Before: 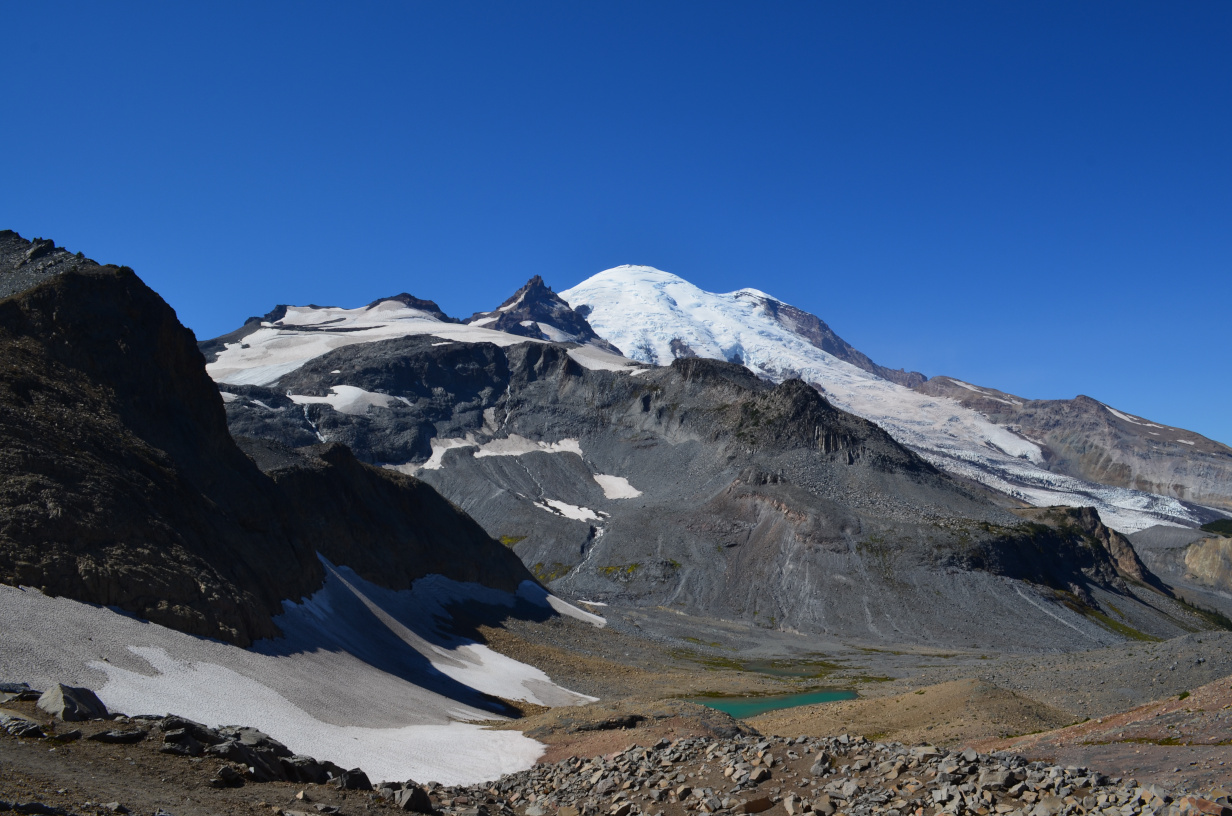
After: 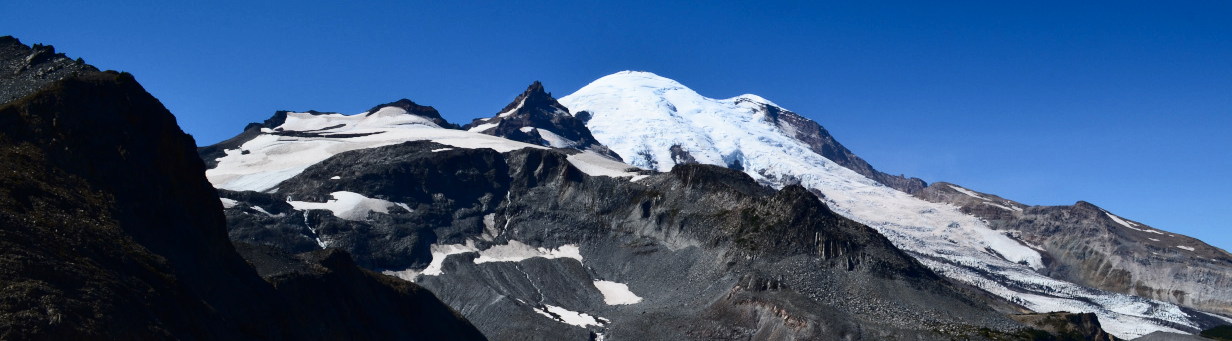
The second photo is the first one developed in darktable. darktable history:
contrast brightness saturation: contrast 0.286
crop and rotate: top 23.814%, bottom 34.345%
